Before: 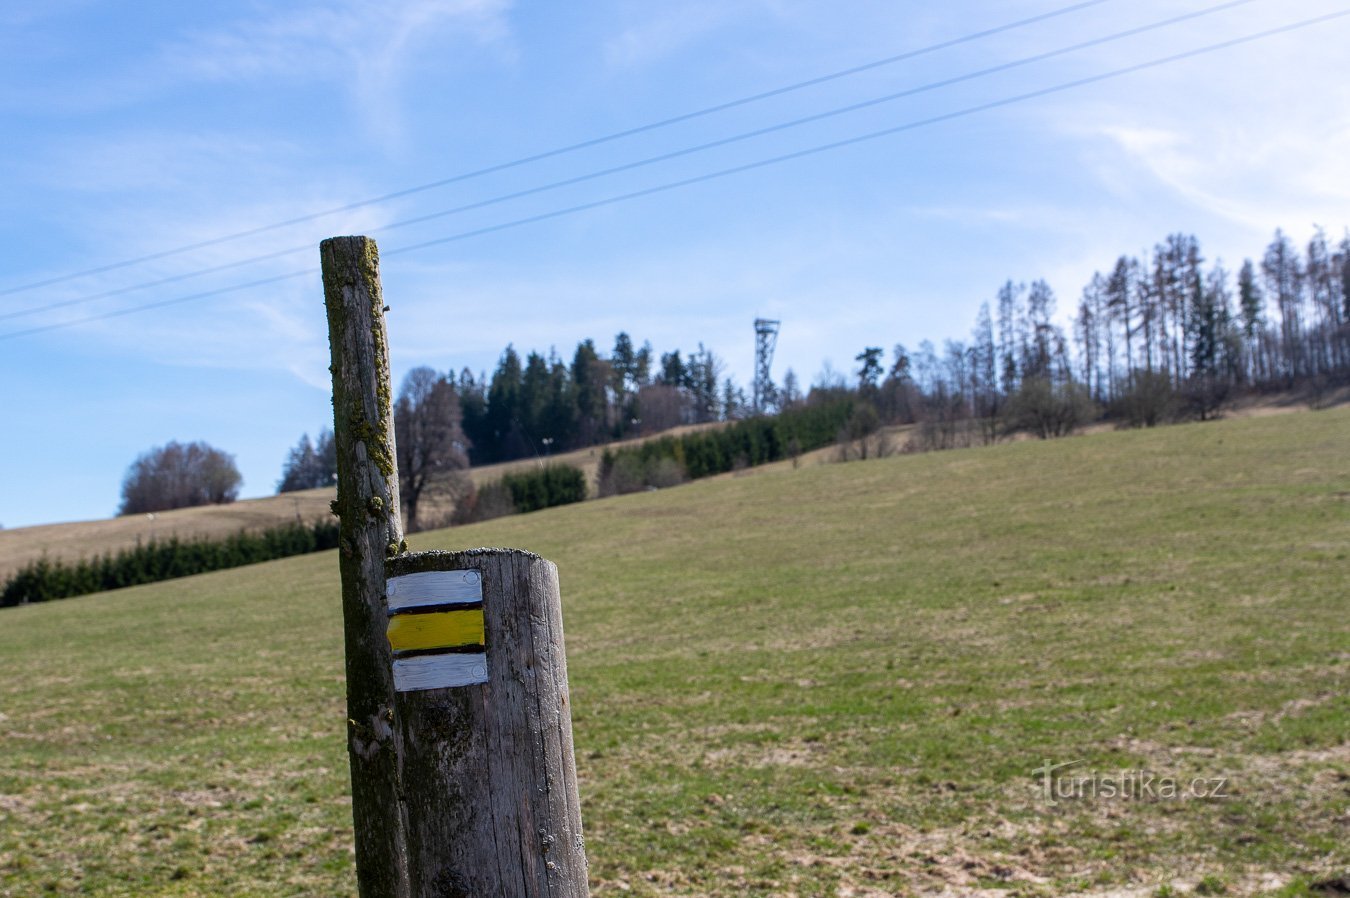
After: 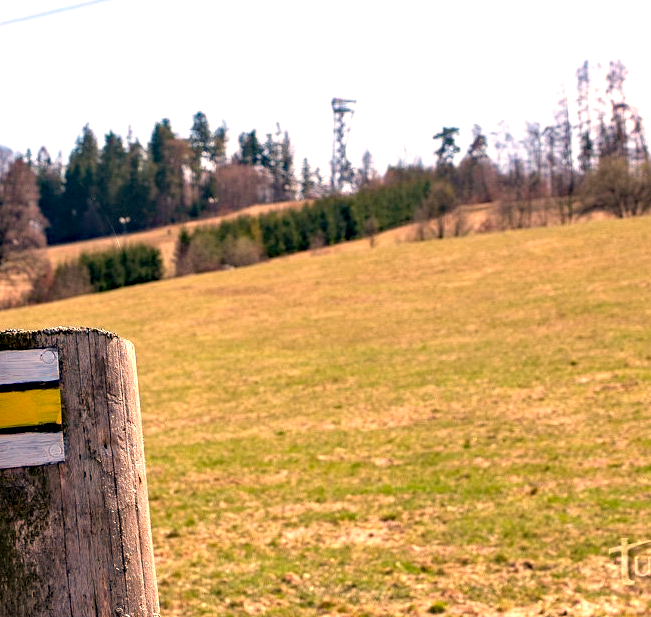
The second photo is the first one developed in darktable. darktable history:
exposure: black level correction 0.001, exposure 1.116 EV, compensate highlight preservation false
haze removal: strength 0.29, distance 0.25, compatibility mode true, adaptive false
white balance: red 1.138, green 0.996, blue 0.812
crop: left 31.379%, top 24.658%, right 20.326%, bottom 6.628%
color correction: highlights a* 14.52, highlights b* 4.84
